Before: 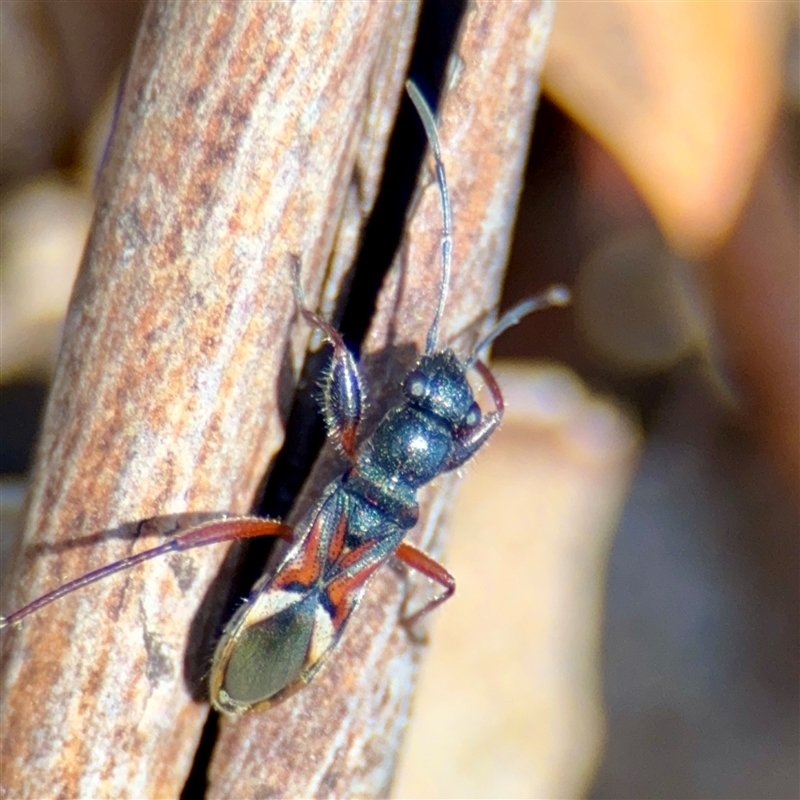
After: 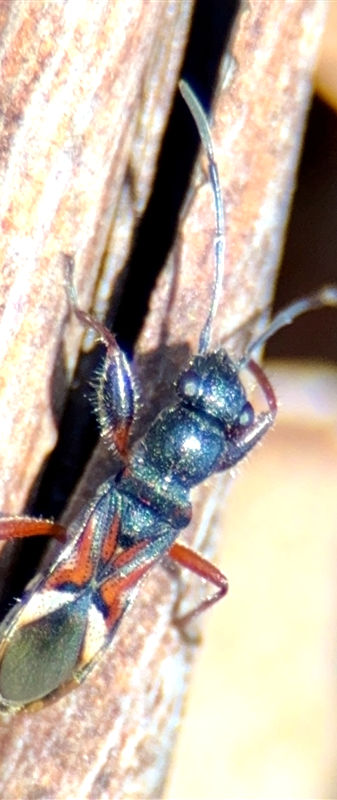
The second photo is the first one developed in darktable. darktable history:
tone equalizer: -8 EV -0.387 EV, -7 EV -0.385 EV, -6 EV -0.372 EV, -5 EV -0.237 EV, -3 EV 0.234 EV, -2 EV 0.309 EV, -1 EV 0.367 EV, +0 EV 0.401 EV, mask exposure compensation -0.493 EV
crop: left 28.421%, right 29.351%
